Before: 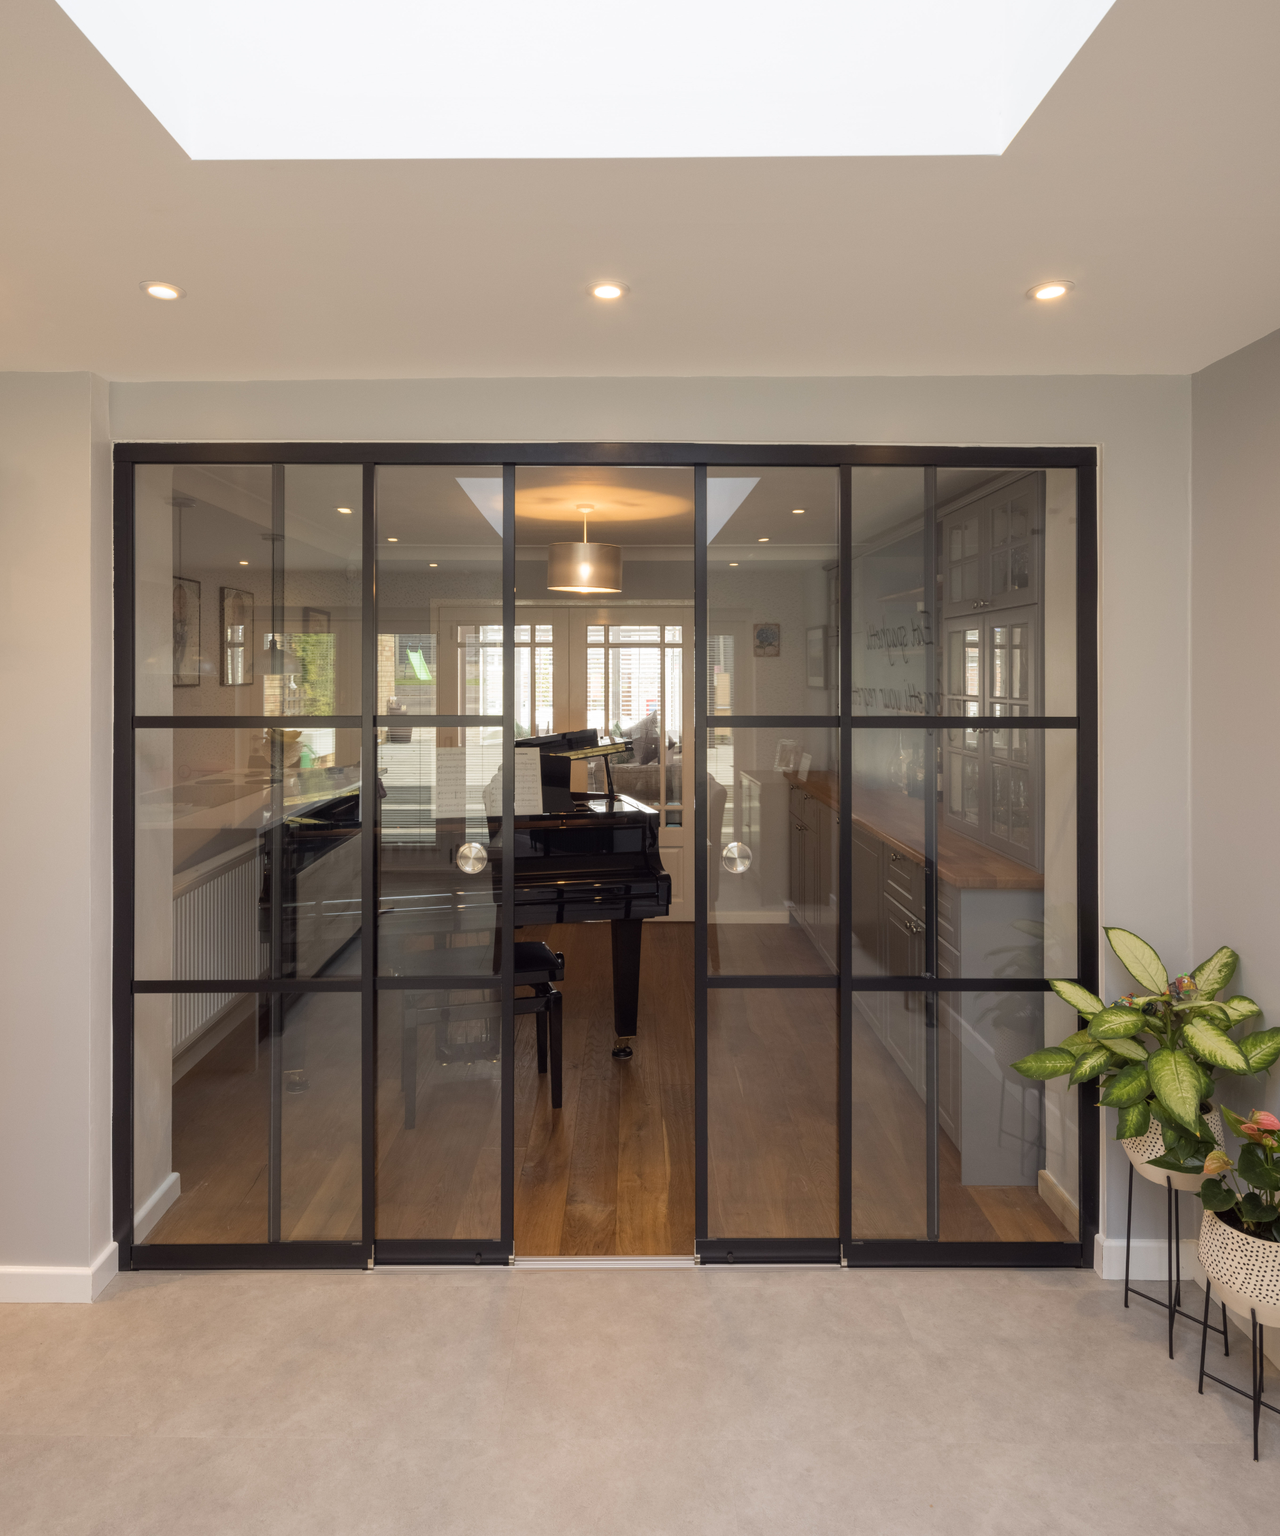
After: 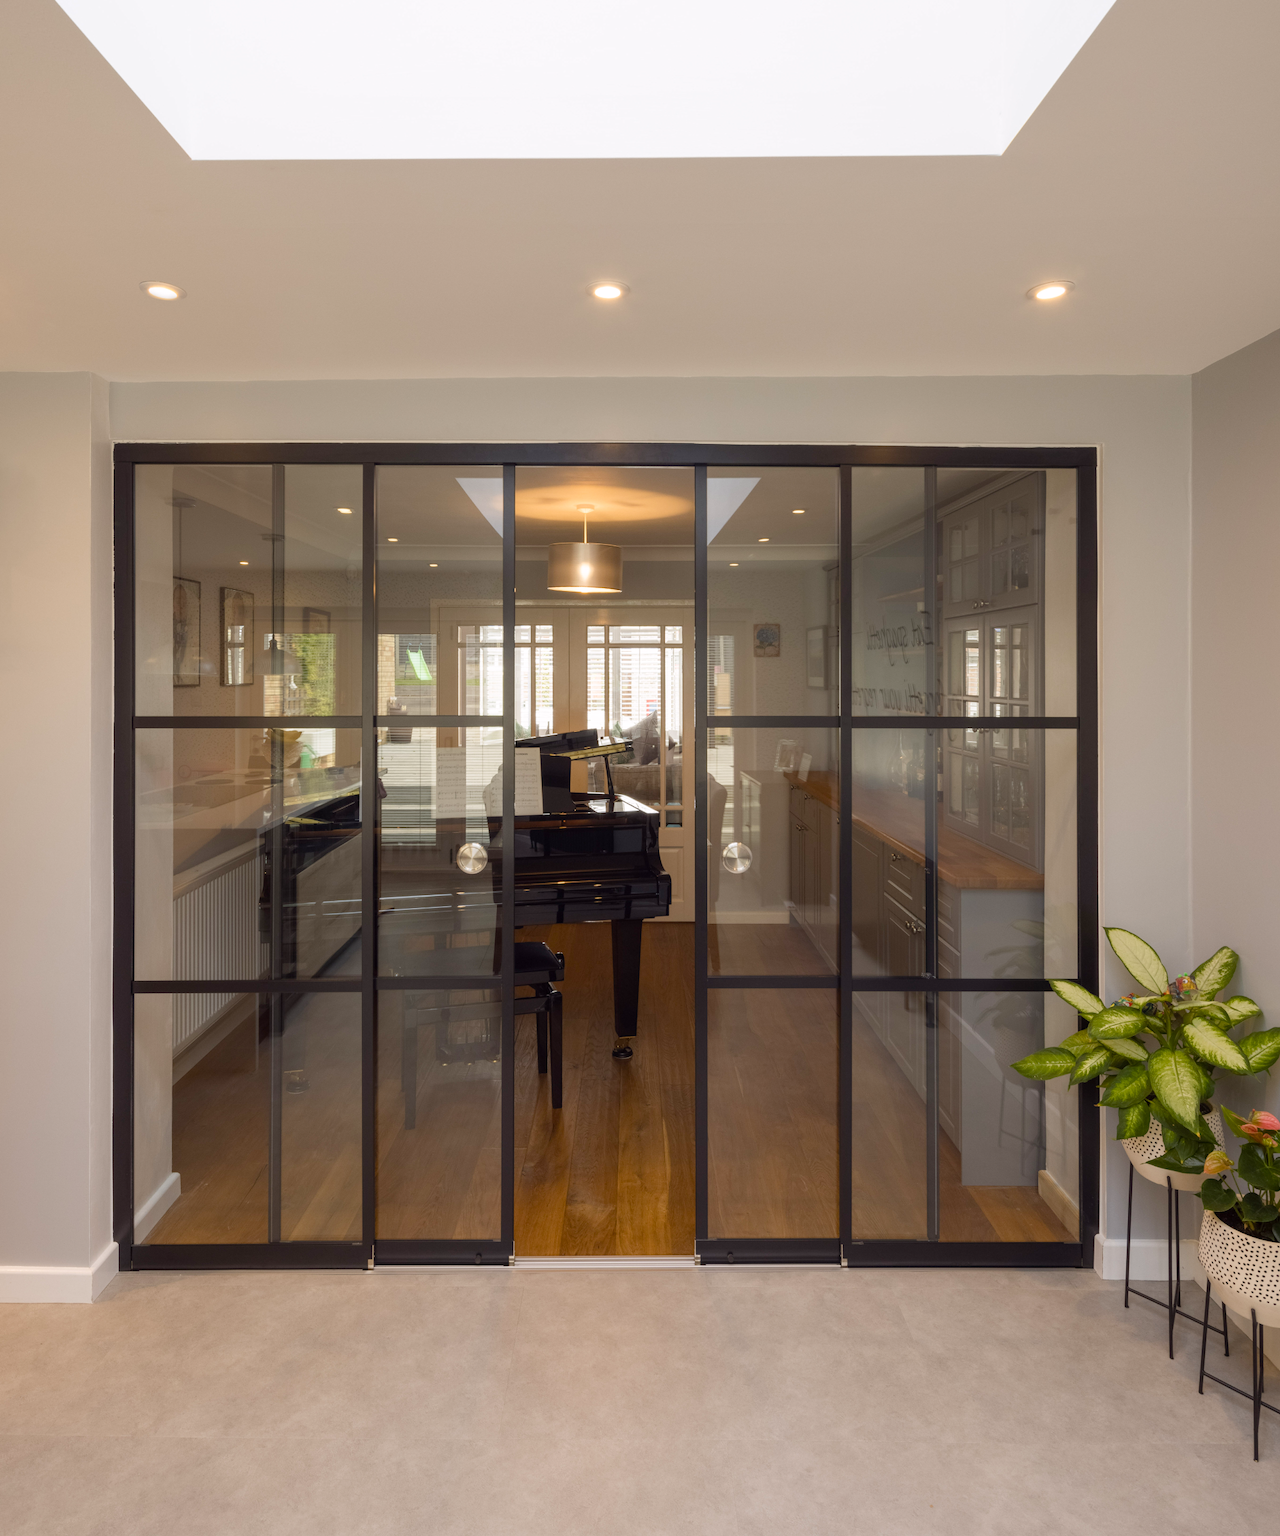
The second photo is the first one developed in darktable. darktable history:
color balance rgb: highlights gain › chroma 0.223%, highlights gain › hue 330.9°, perceptual saturation grading › global saturation 20%, perceptual saturation grading › highlights -25.657%, perceptual saturation grading › shadows 24.117%, global vibrance 14.57%
